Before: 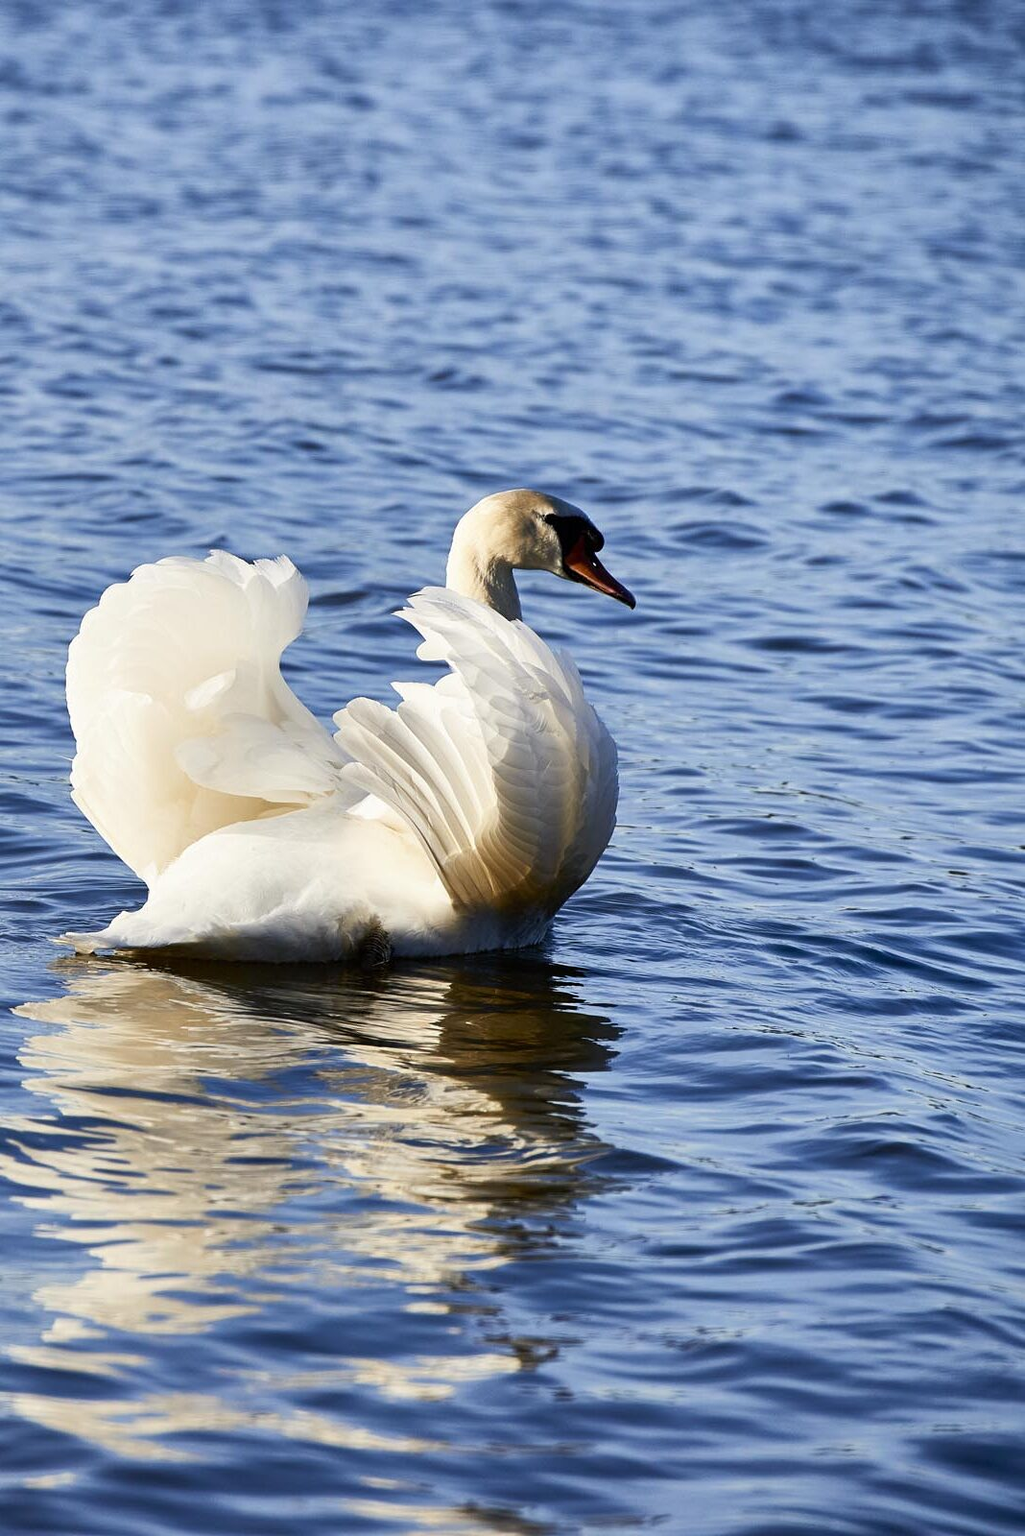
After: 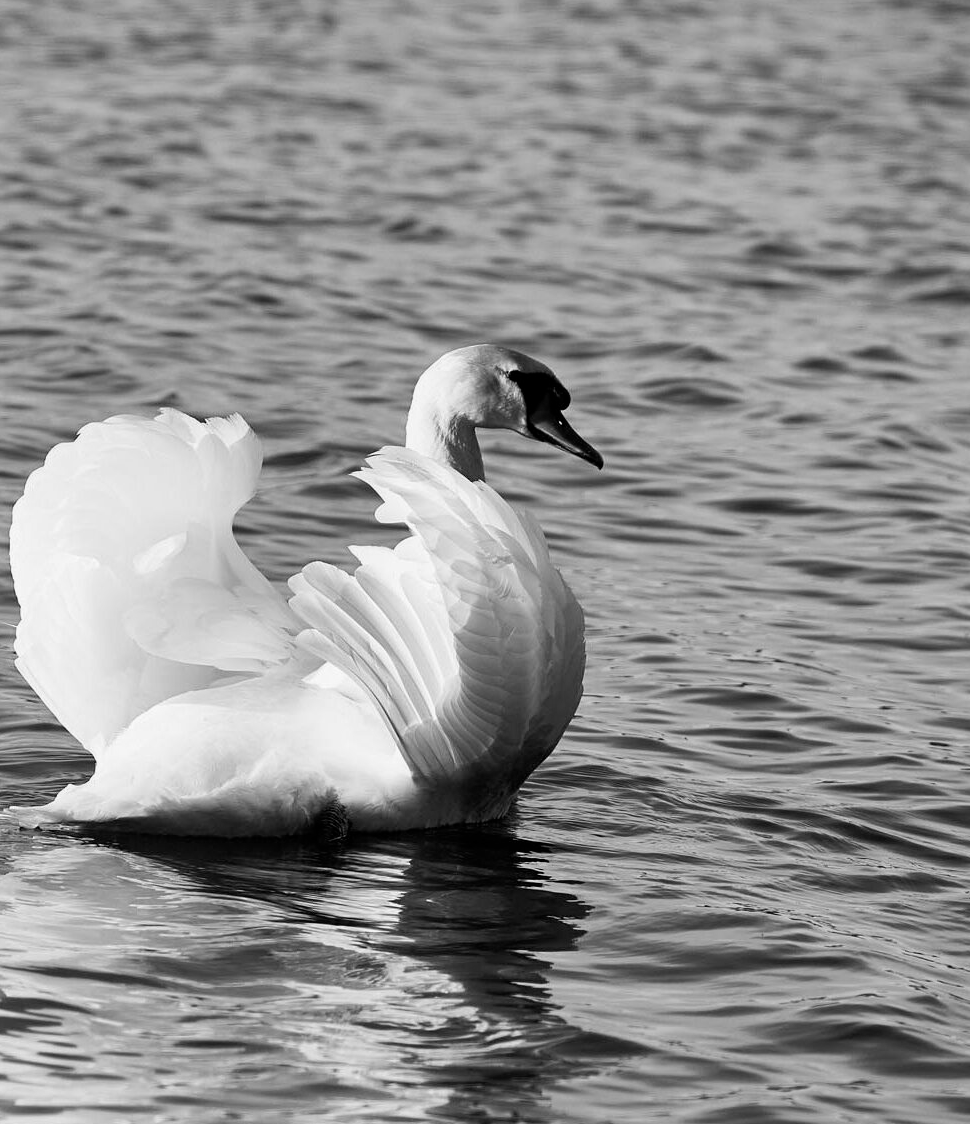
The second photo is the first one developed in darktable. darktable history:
monochrome: a 32, b 64, size 2.3
crop: left 5.596%, top 10.314%, right 3.534%, bottom 19.395%
